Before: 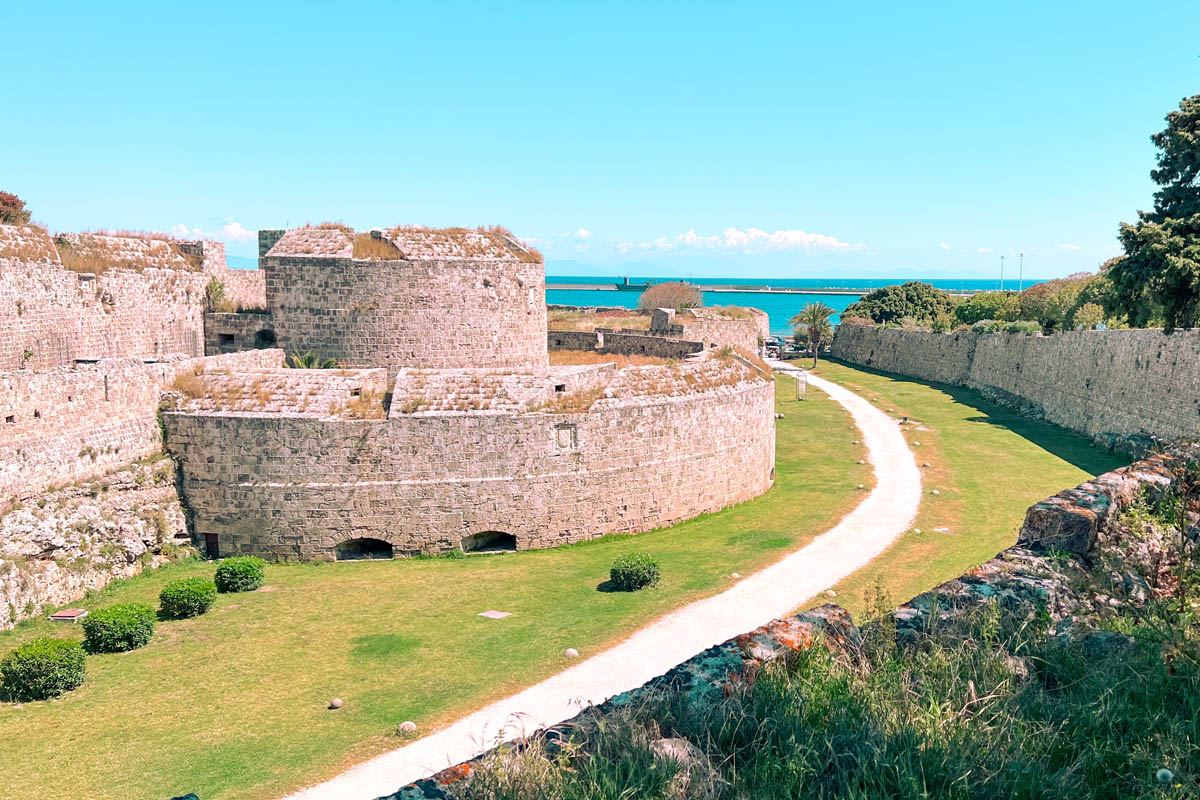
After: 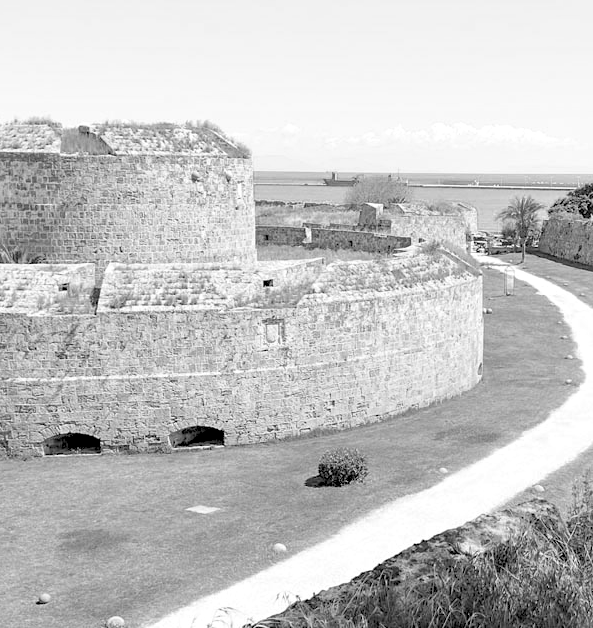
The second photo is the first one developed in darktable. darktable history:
crop and rotate: angle 0.02°, left 24.353%, top 13.219%, right 26.156%, bottom 8.224%
exposure: exposure 0.574 EV, compensate highlight preservation false
rgb levels: preserve colors sum RGB, levels [[0.038, 0.433, 0.934], [0, 0.5, 1], [0, 0.5, 1]]
color calibration: output gray [0.246, 0.254, 0.501, 0], gray › normalize channels true, illuminant same as pipeline (D50), adaptation XYZ, x 0.346, y 0.359, gamut compression 0
